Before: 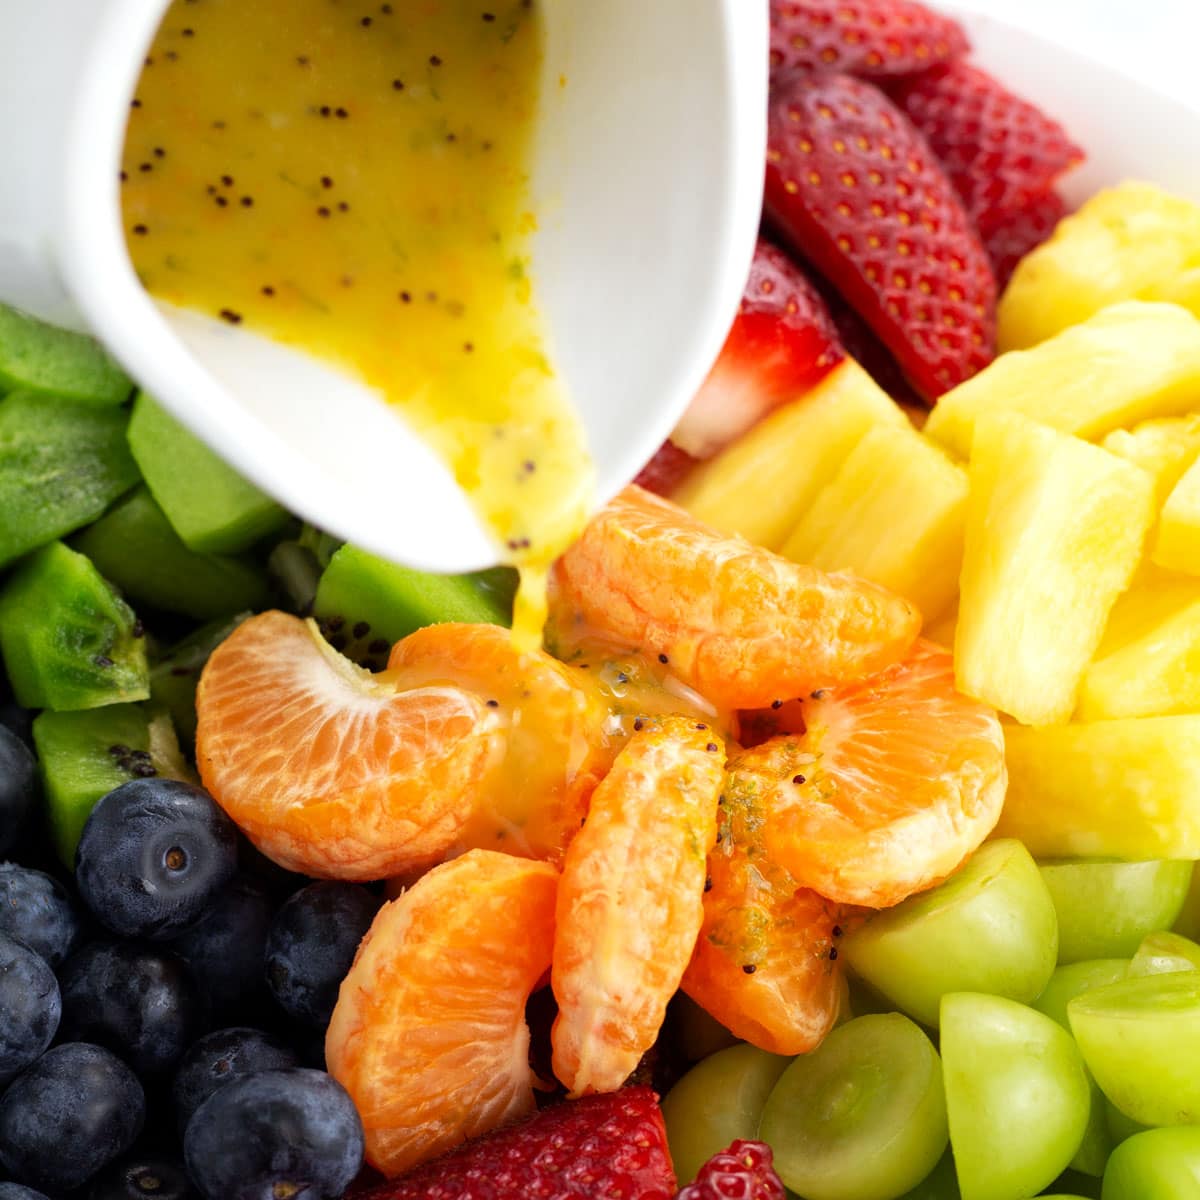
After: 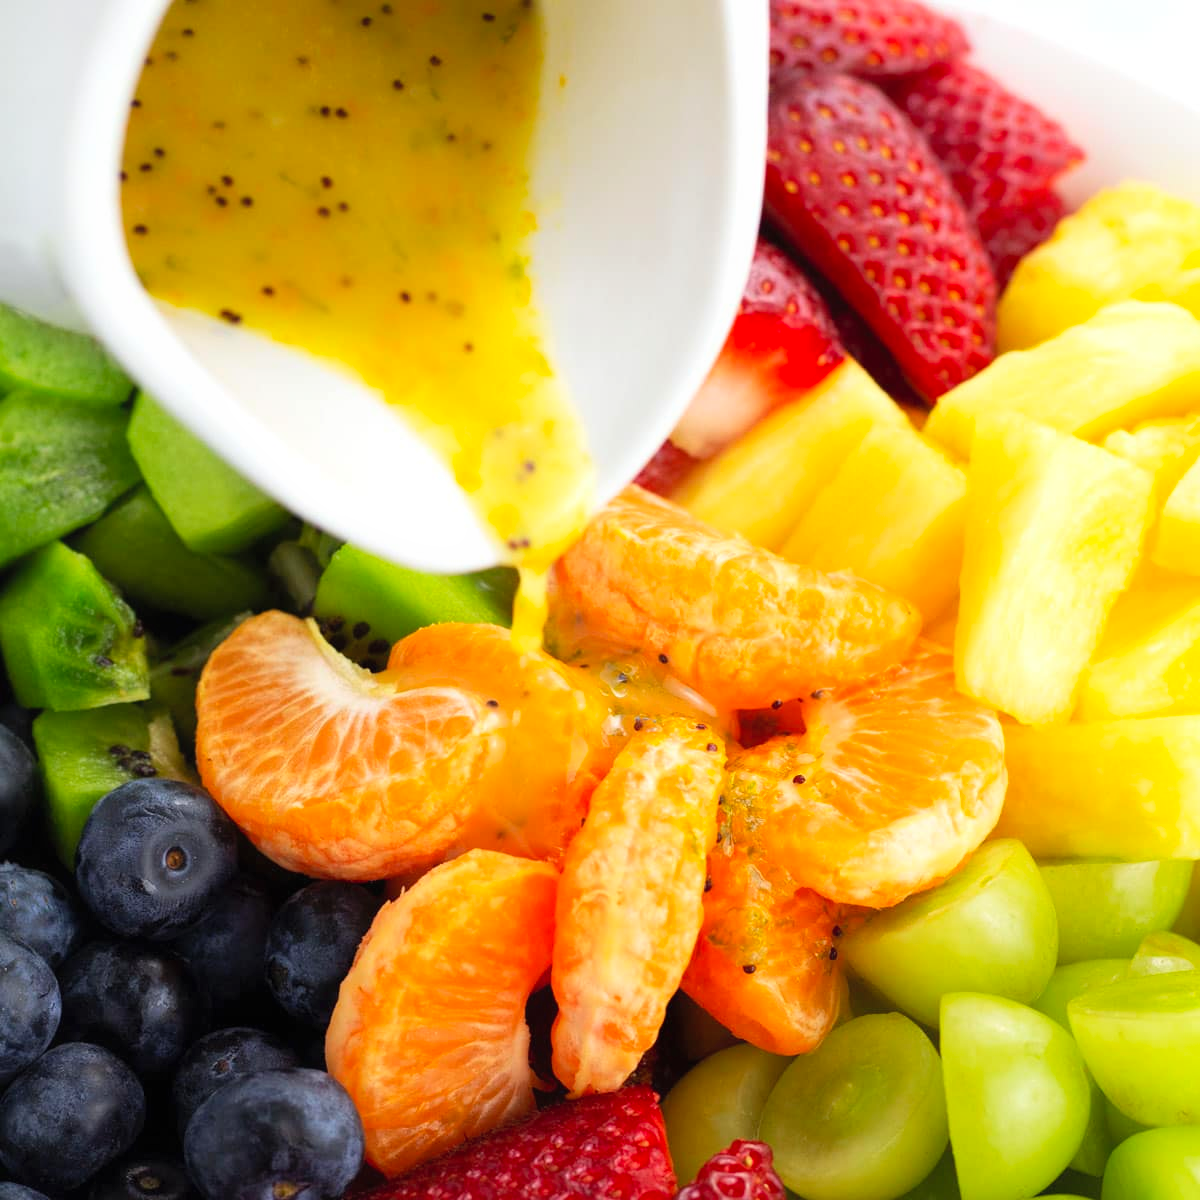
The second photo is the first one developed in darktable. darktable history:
contrast brightness saturation: contrast 0.073, brightness 0.081, saturation 0.179
contrast equalizer: octaves 7, y [[0.5, 0.486, 0.447, 0.446, 0.489, 0.5], [0.5 ×6], [0.5 ×6], [0 ×6], [0 ×6]], mix 0.297
